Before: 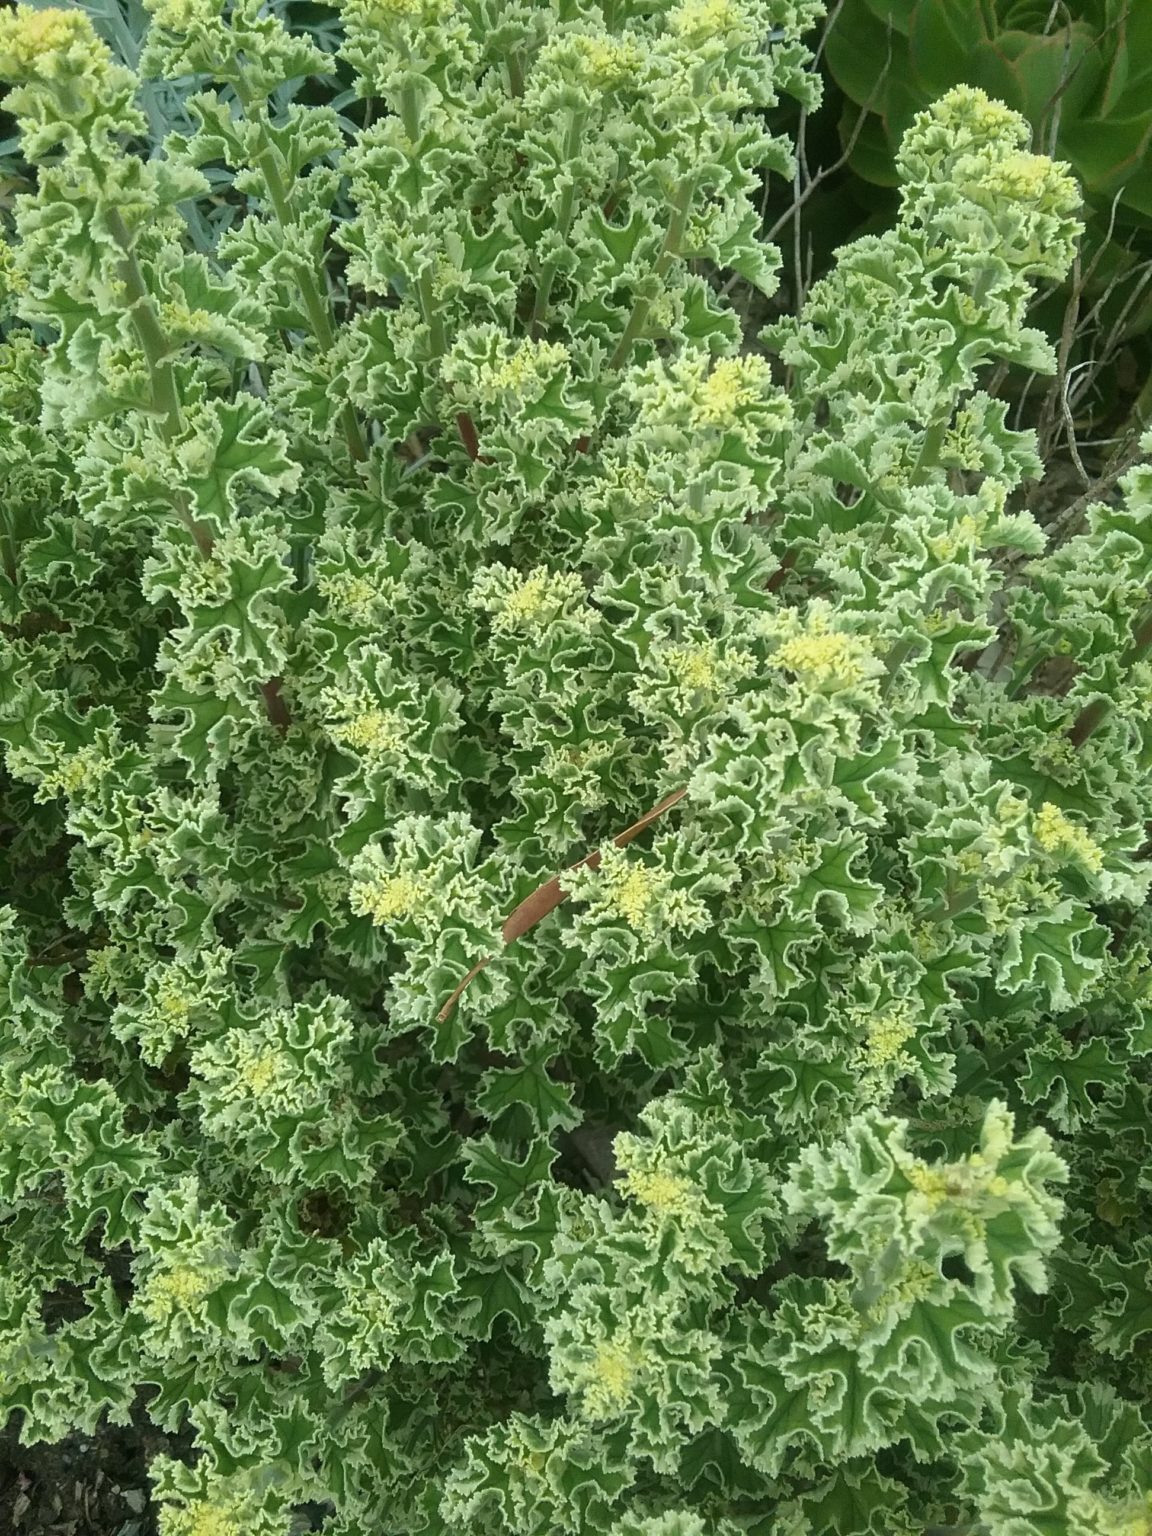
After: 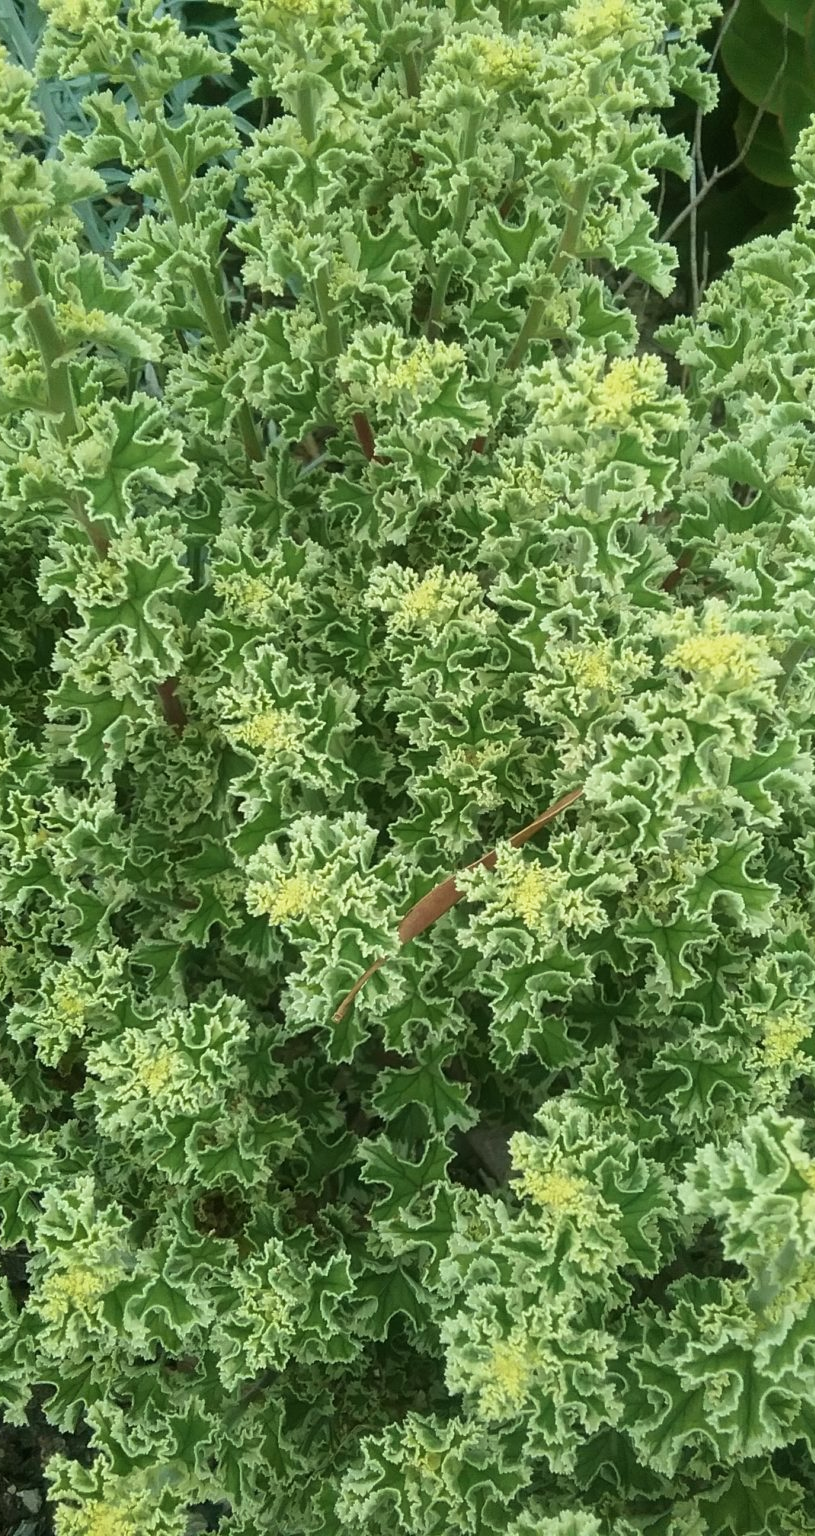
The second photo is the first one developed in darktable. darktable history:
tone equalizer: -8 EV -0.002 EV, -7 EV 0.005 EV, -6 EV -0.009 EV, -5 EV 0.011 EV, -4 EV -0.012 EV, -3 EV 0.007 EV, -2 EV -0.062 EV, -1 EV -0.293 EV, +0 EV -0.582 EV, smoothing diameter 2%, edges refinement/feathering 20, mask exposure compensation -1.57 EV, filter diffusion 5
velvia: strength 15%
crop and rotate: left 9.061%, right 20.142%
